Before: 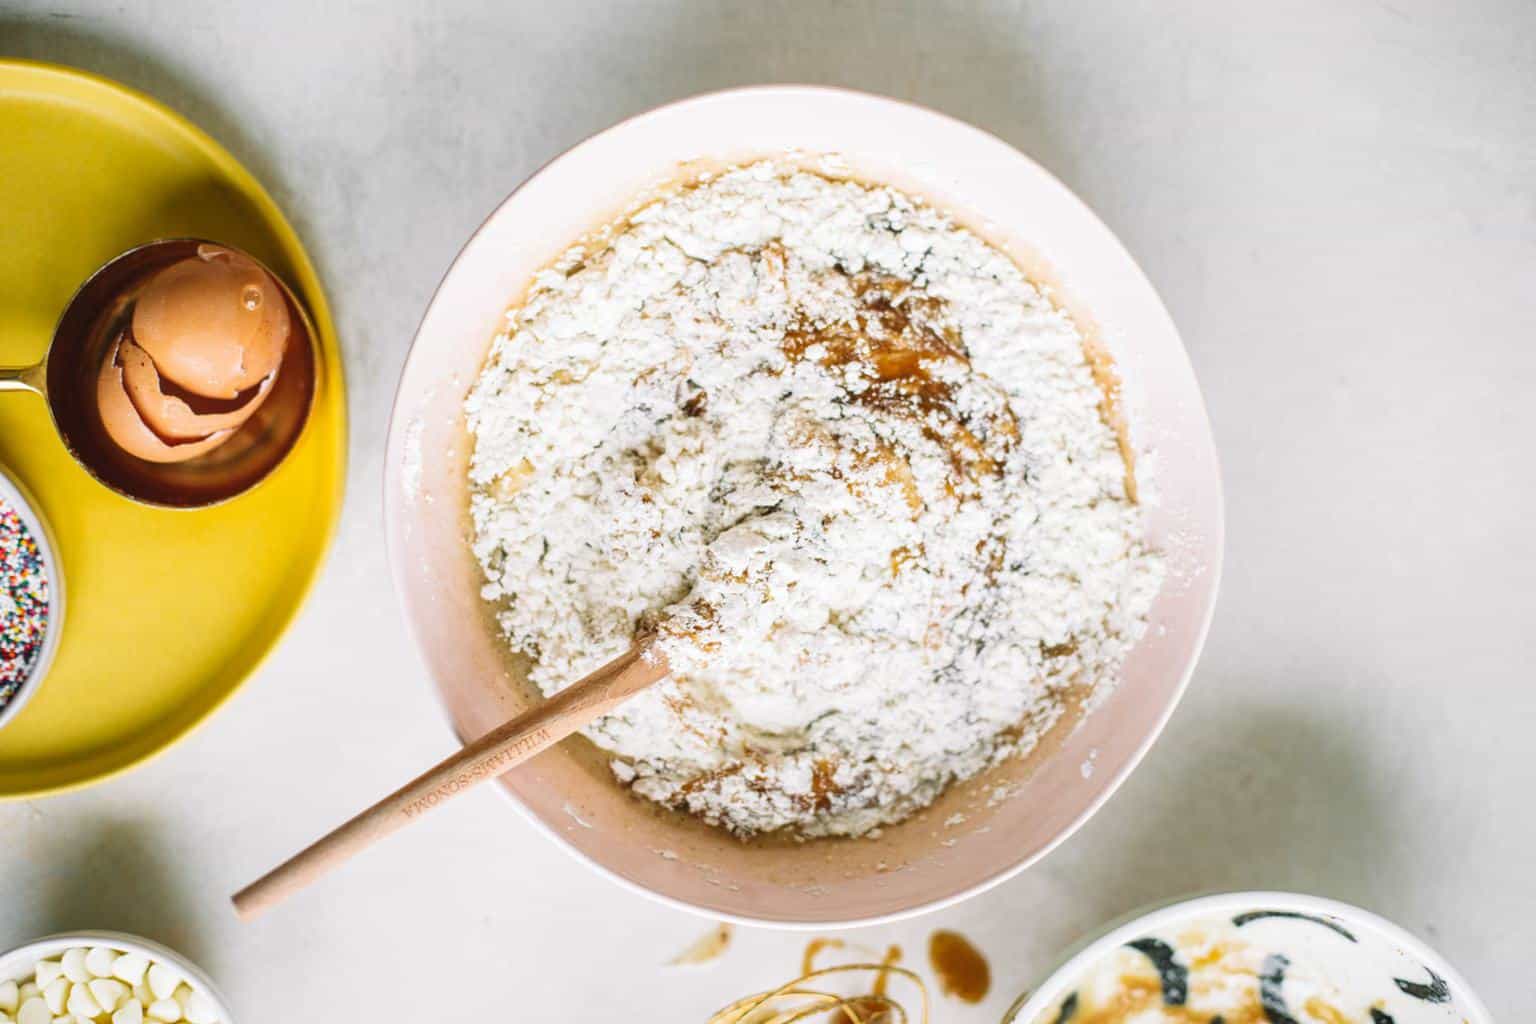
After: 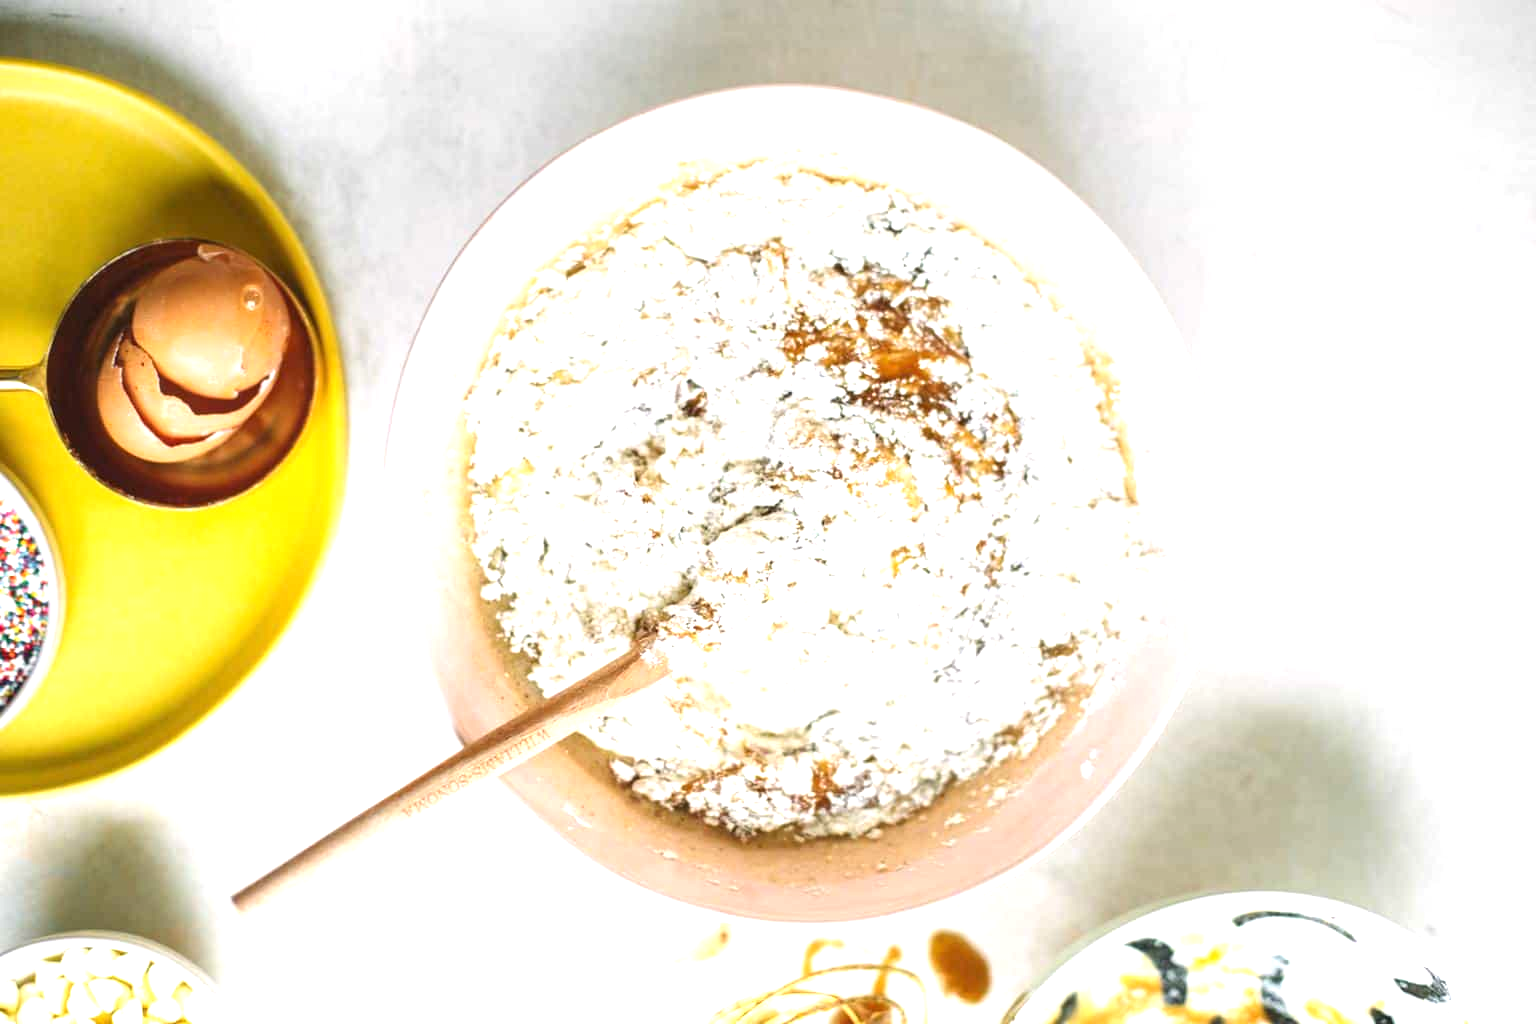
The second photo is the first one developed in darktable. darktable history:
exposure: black level correction 0, exposure 1.173 EV, compensate exposure bias true, compensate highlight preservation false
graduated density: rotation 5.63°, offset 76.9
